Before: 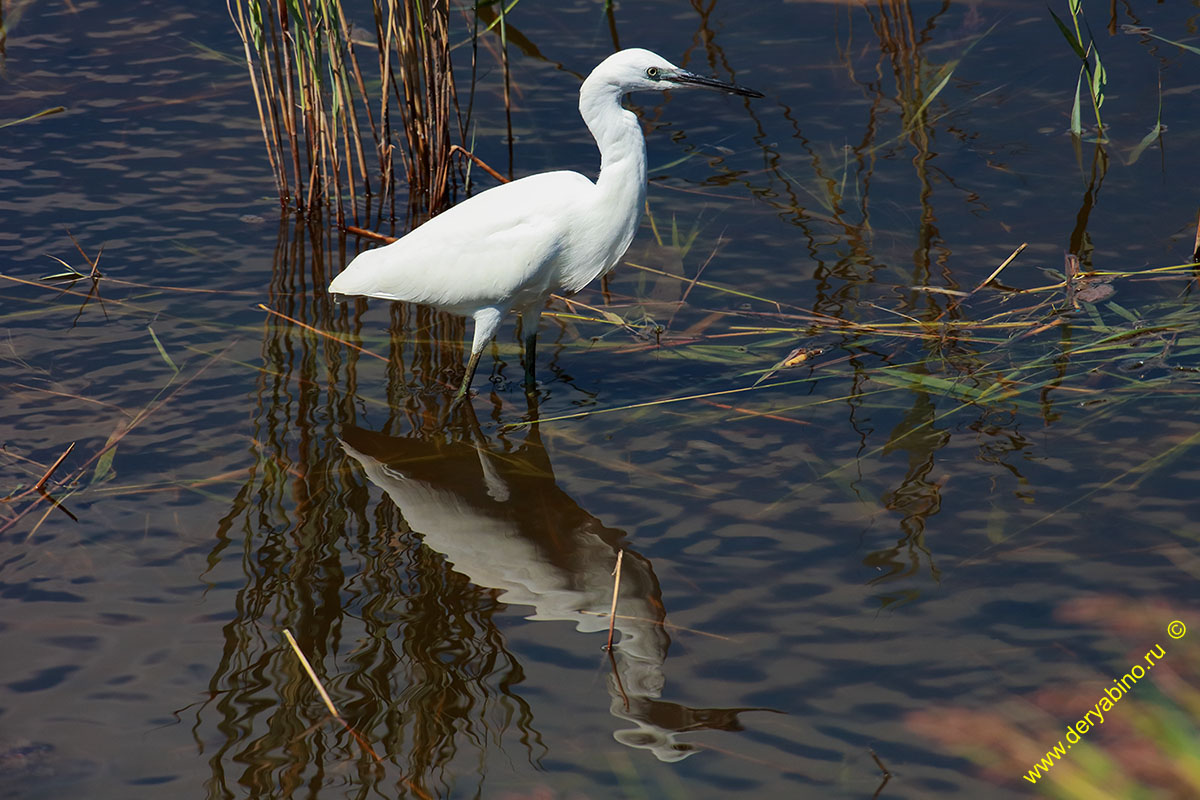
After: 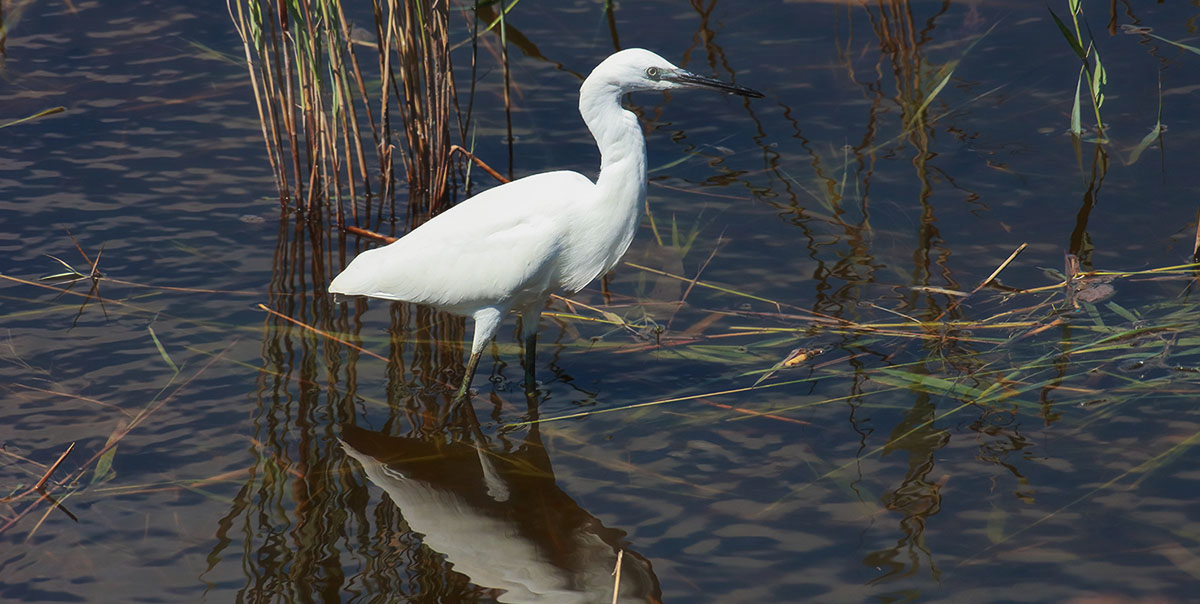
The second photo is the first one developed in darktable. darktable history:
crop: bottom 24.479%
haze removal: strength -0.103, compatibility mode true, adaptive false
